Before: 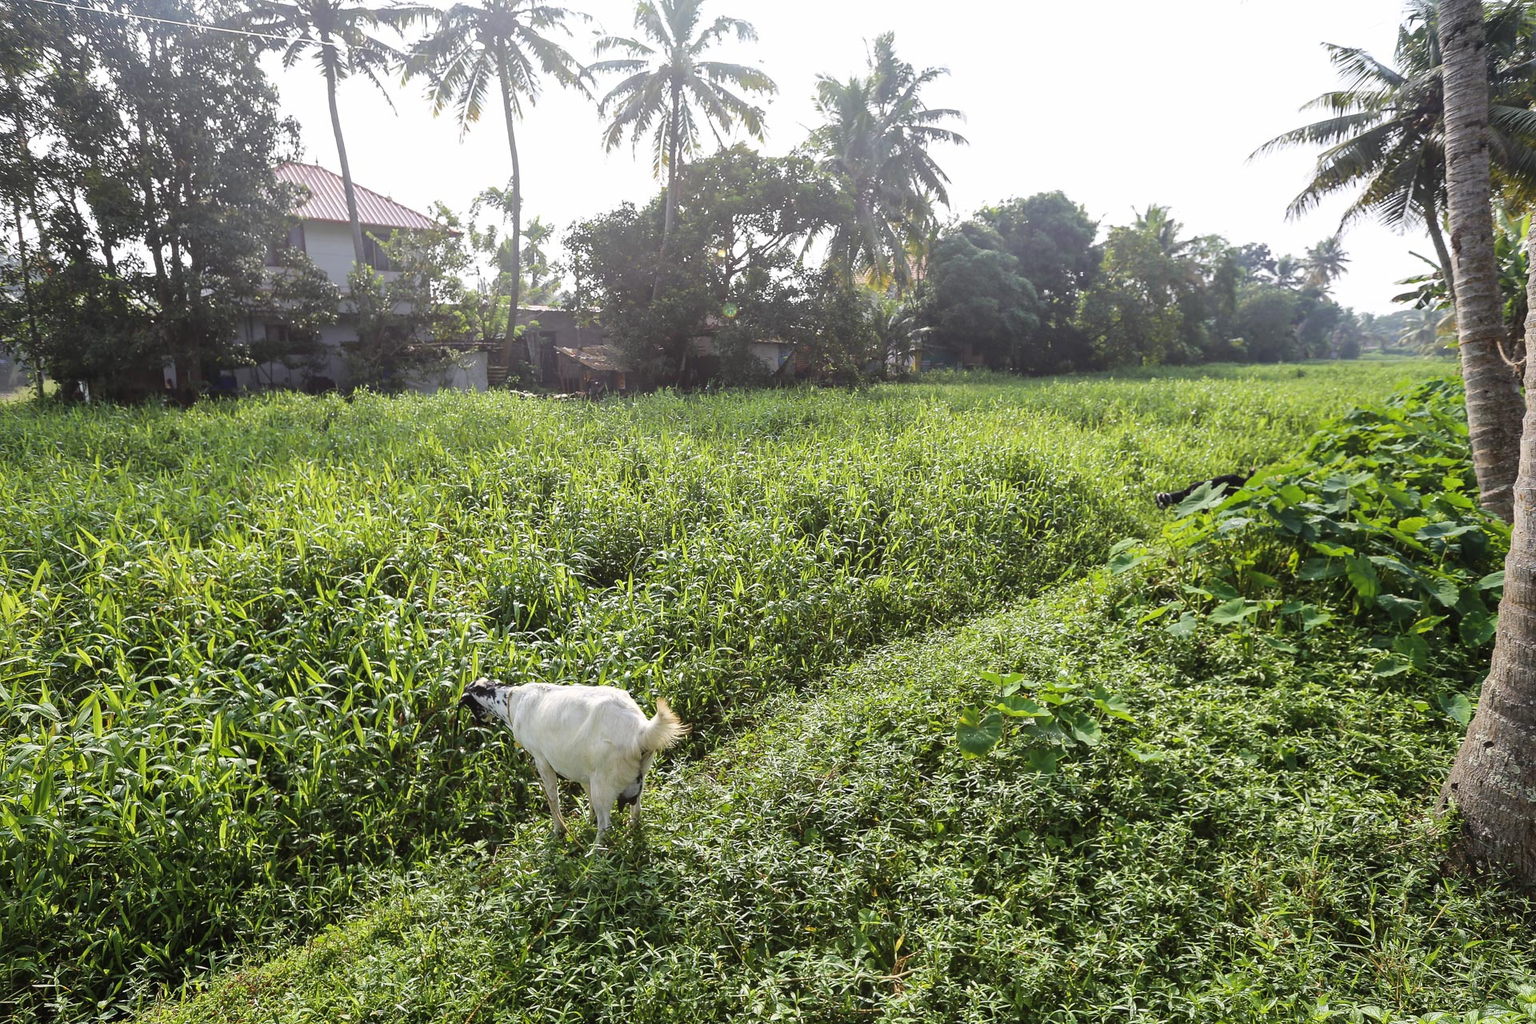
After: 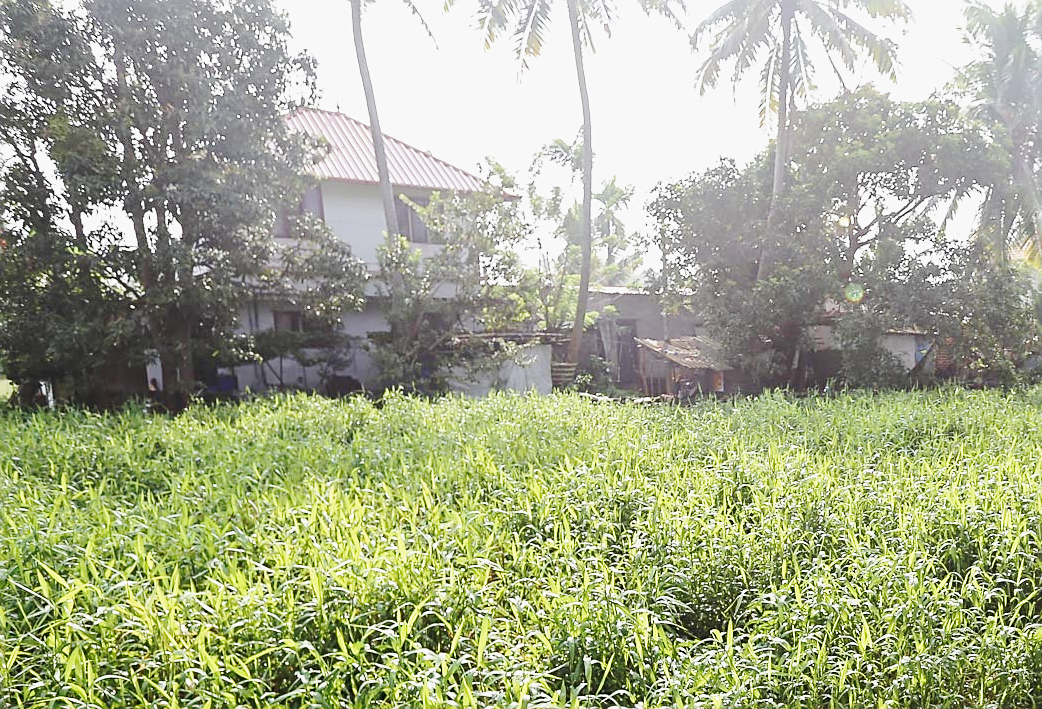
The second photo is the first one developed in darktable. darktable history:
sharpen: on, module defaults
base curve: curves: ch0 [(0, 0) (0.025, 0.046) (0.112, 0.277) (0.467, 0.74) (0.814, 0.929) (1, 0.942)], preserve colors none
crop and rotate: left 3.044%, top 7.493%, right 42.684%, bottom 37.051%
